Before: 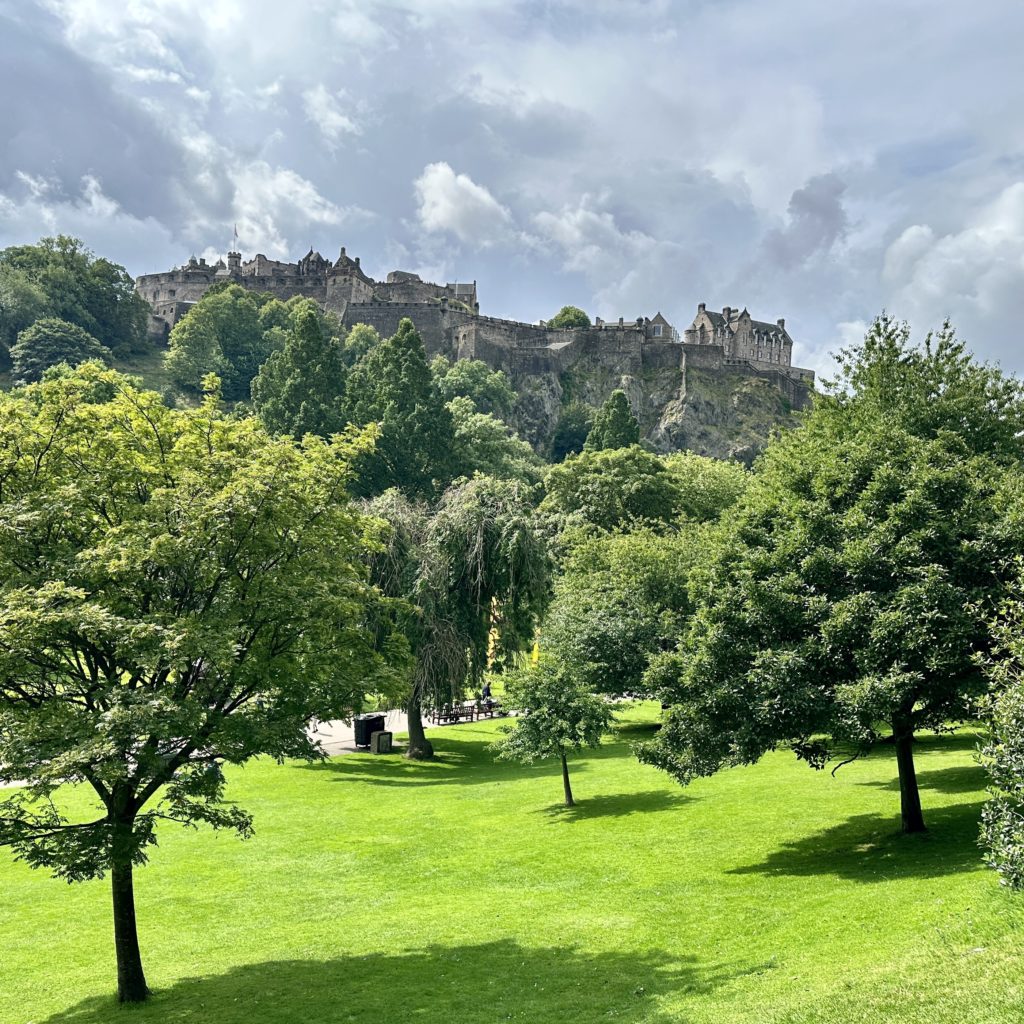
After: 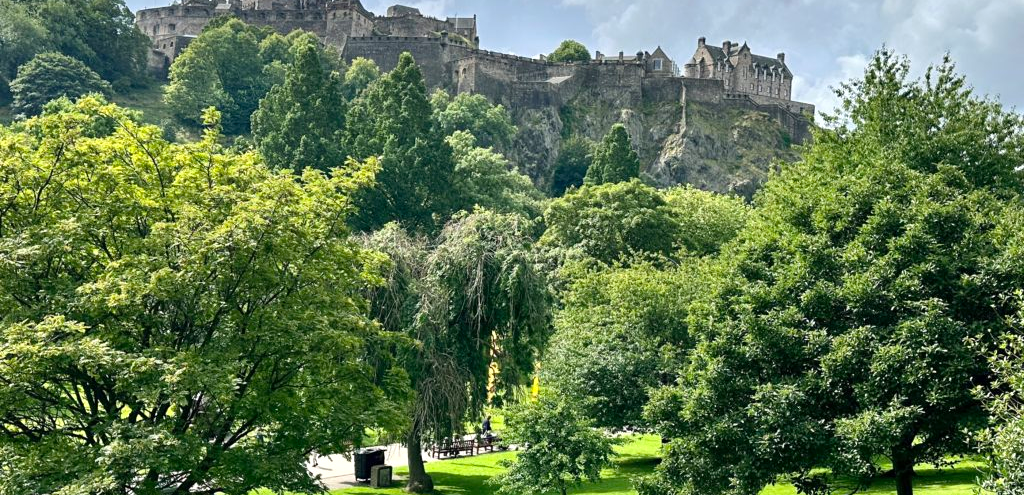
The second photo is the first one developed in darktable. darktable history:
exposure: exposure 0.191 EV, compensate highlight preservation false
crop and rotate: top 26.056%, bottom 25.543%
